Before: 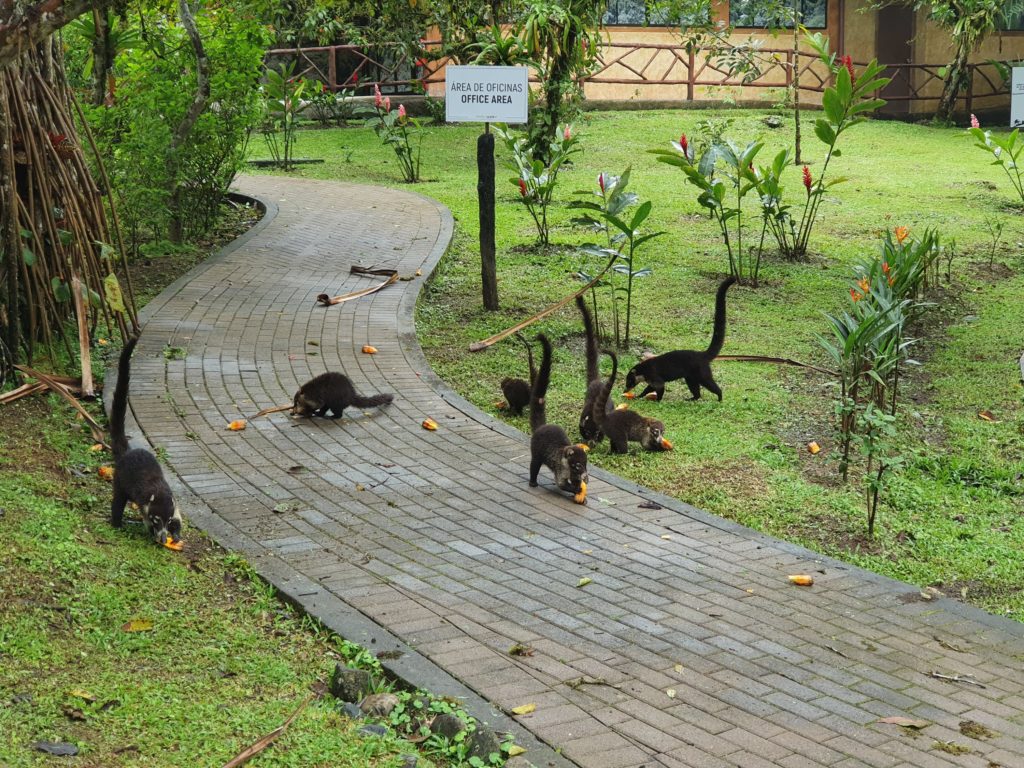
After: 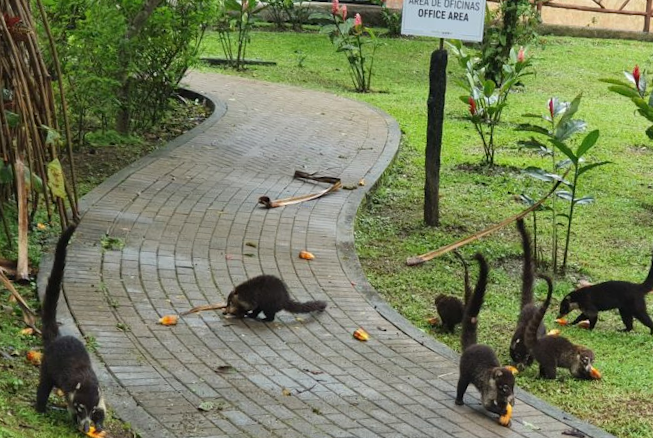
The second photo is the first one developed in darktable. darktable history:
crop and rotate: angle -4.56°, left 1.997%, top 6.806%, right 27.601%, bottom 30.211%
